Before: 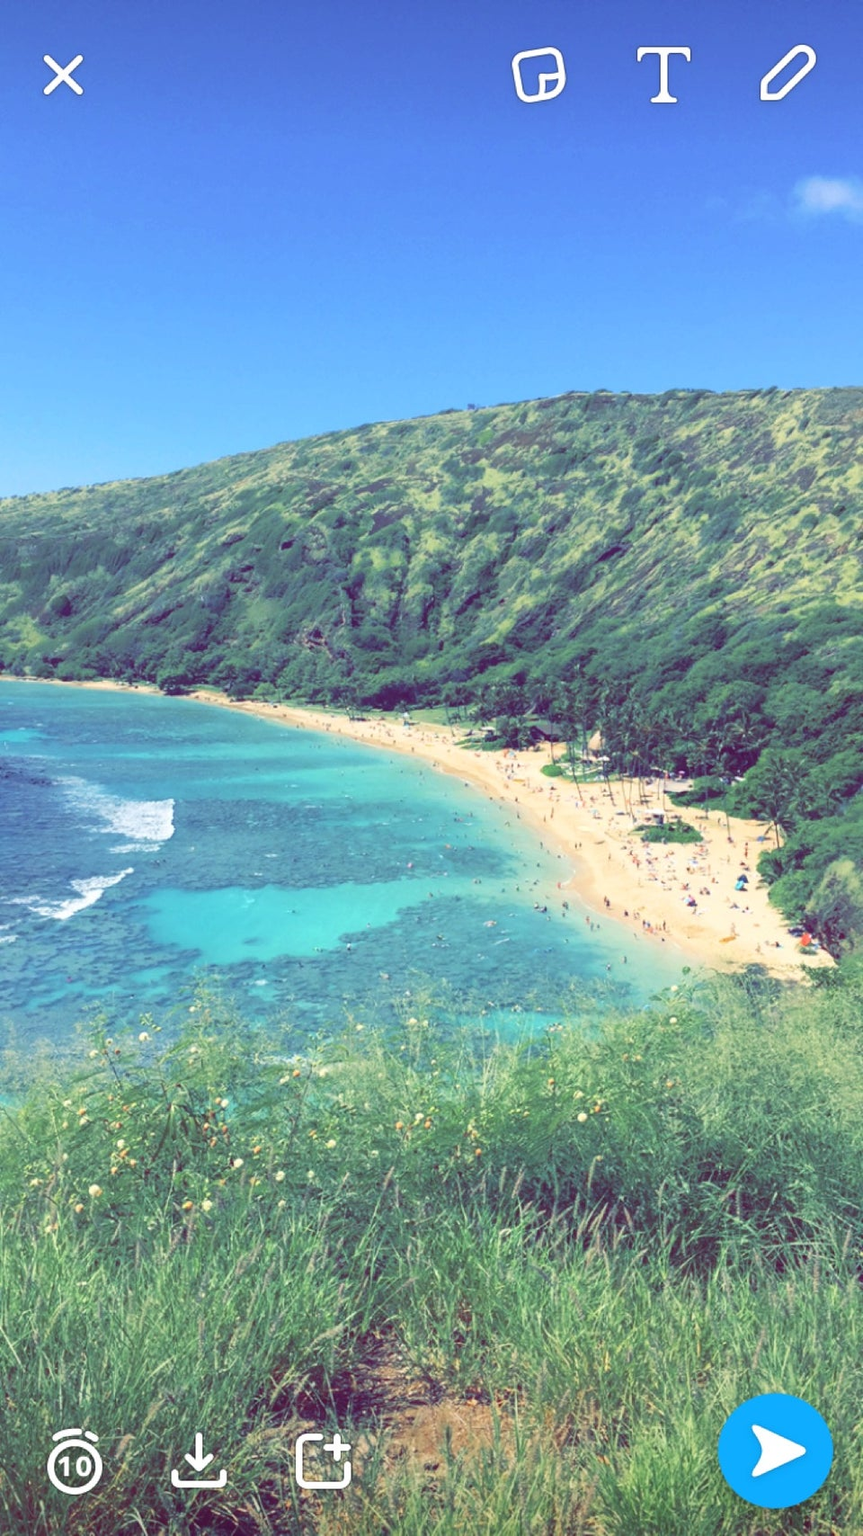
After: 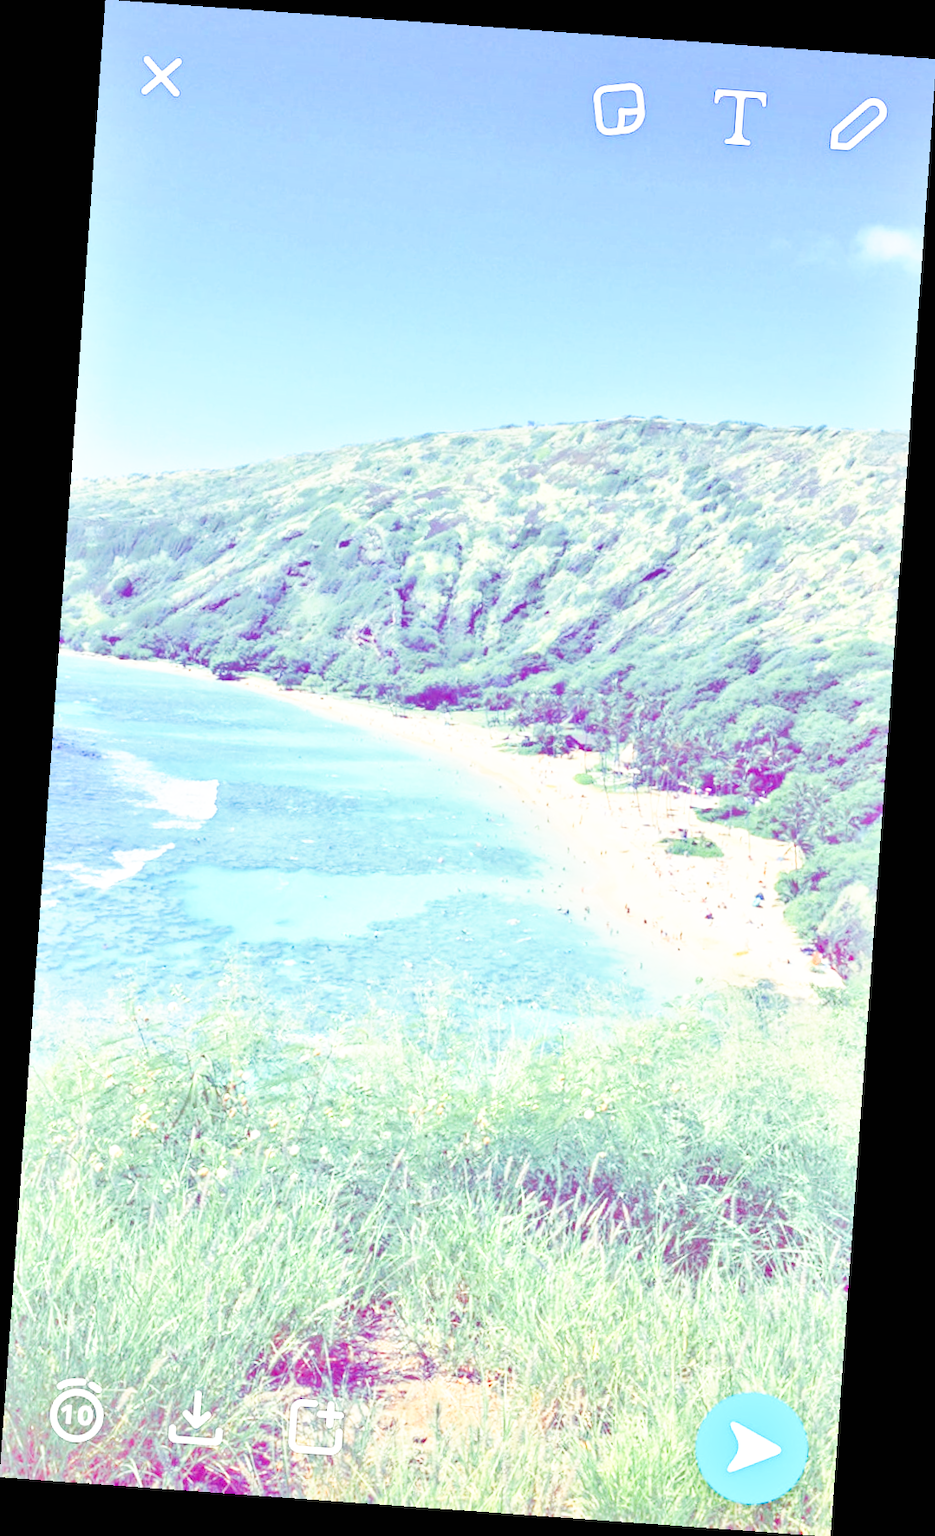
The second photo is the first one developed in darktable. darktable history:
base curve: curves: ch0 [(0, 0) (0.007, 0.004) (0.027, 0.03) (0.046, 0.07) (0.207, 0.54) (0.442, 0.872) (0.673, 0.972) (1, 1)], preserve colors none
rotate and perspective: rotation 4.1°, automatic cropping off
tone equalizer: -8 EV 2 EV, -7 EV 2 EV, -6 EV 2 EV, -5 EV 2 EV, -4 EV 2 EV, -3 EV 1.5 EV, -2 EV 1 EV, -1 EV 0.5 EV
